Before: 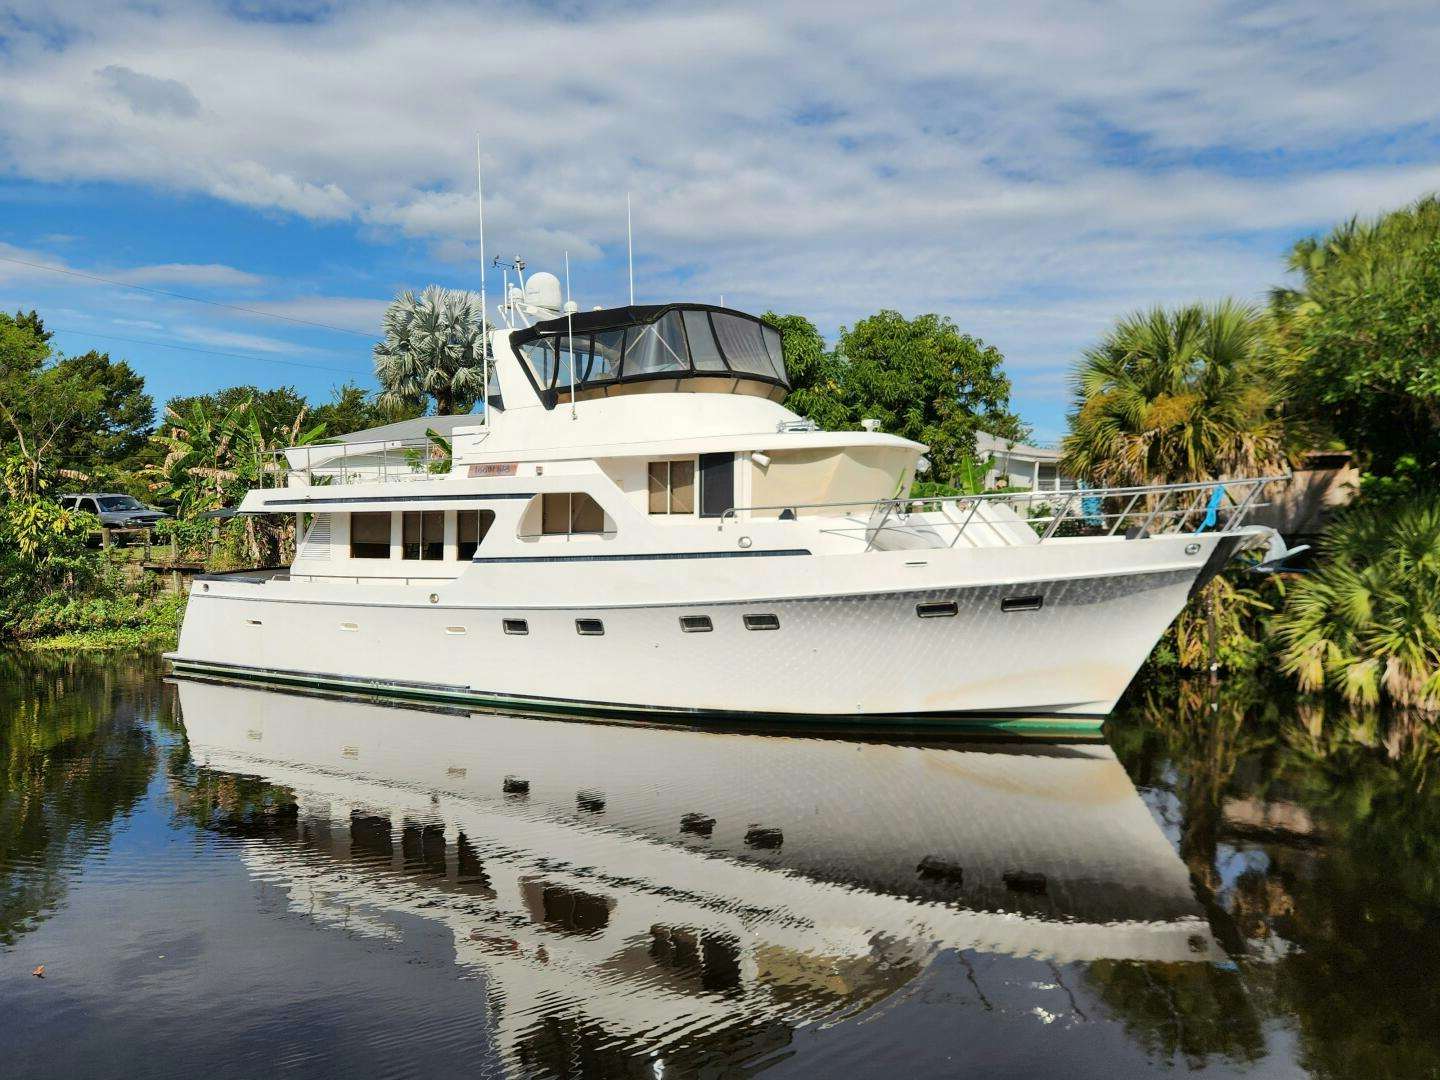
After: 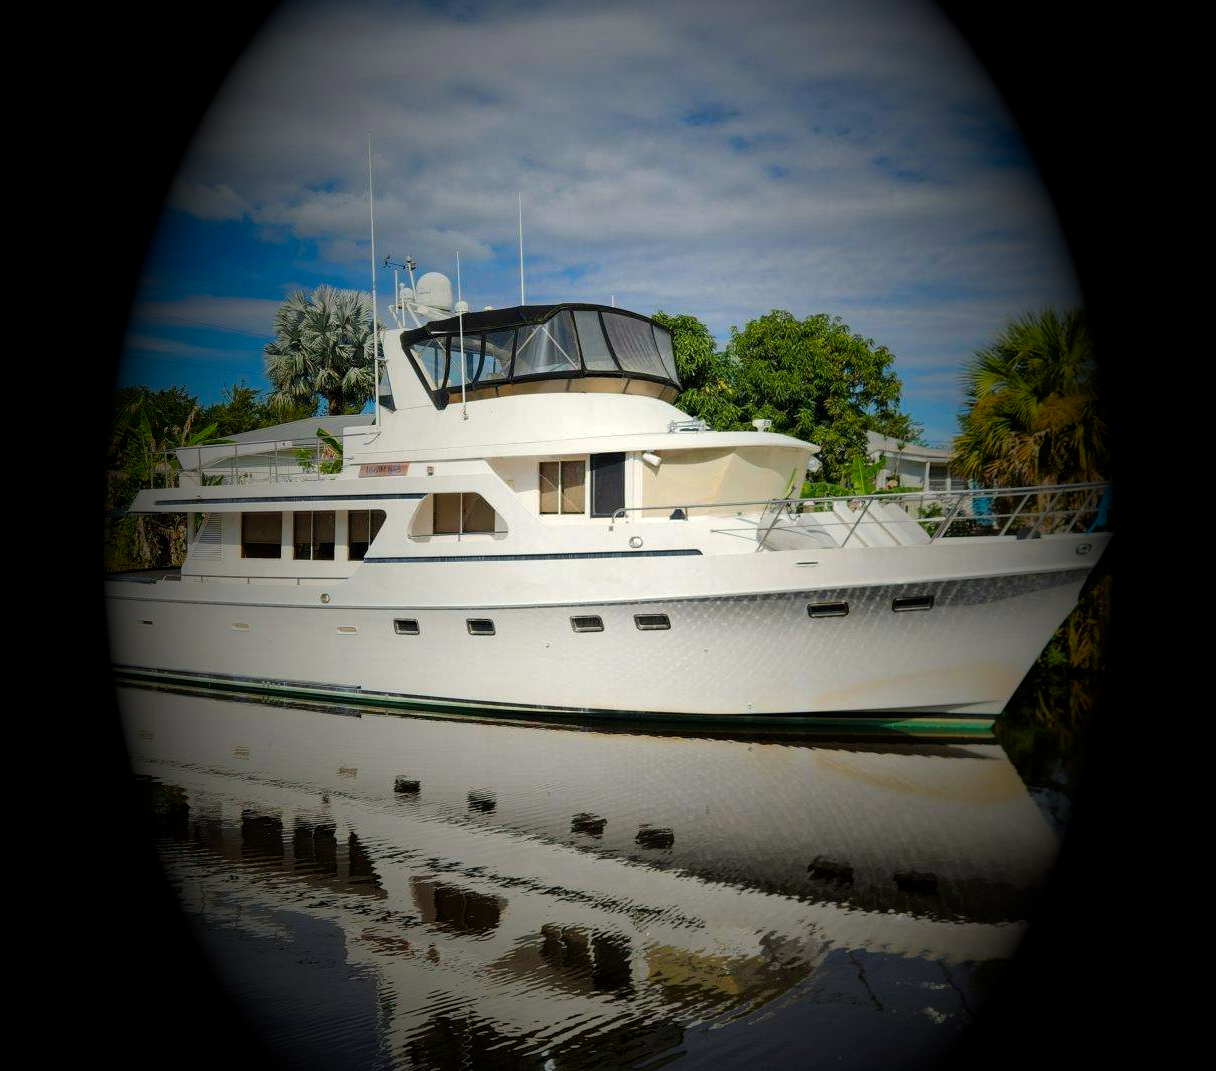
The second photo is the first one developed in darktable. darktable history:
crop: left 7.598%, right 7.873%
vignetting: fall-off start 15.9%, fall-off radius 100%, brightness -1, saturation 0.5, width/height ratio 0.719
local contrast: highlights 100%, shadows 100%, detail 120%, midtone range 0.2
